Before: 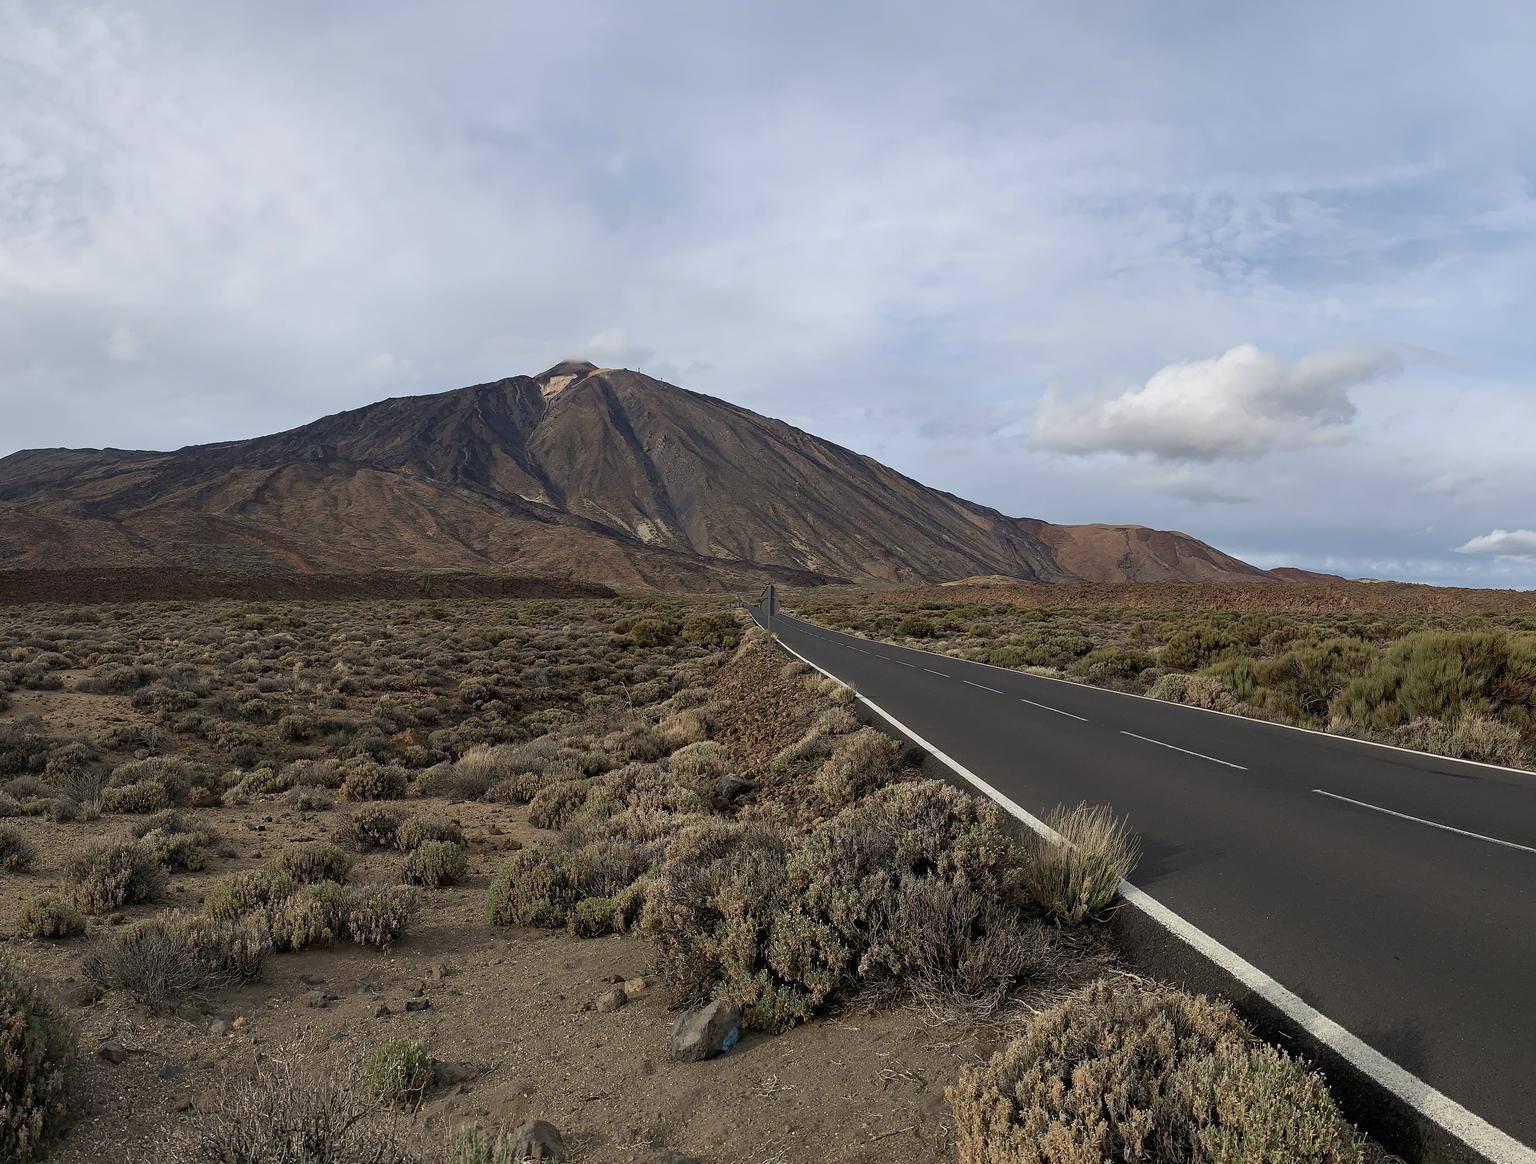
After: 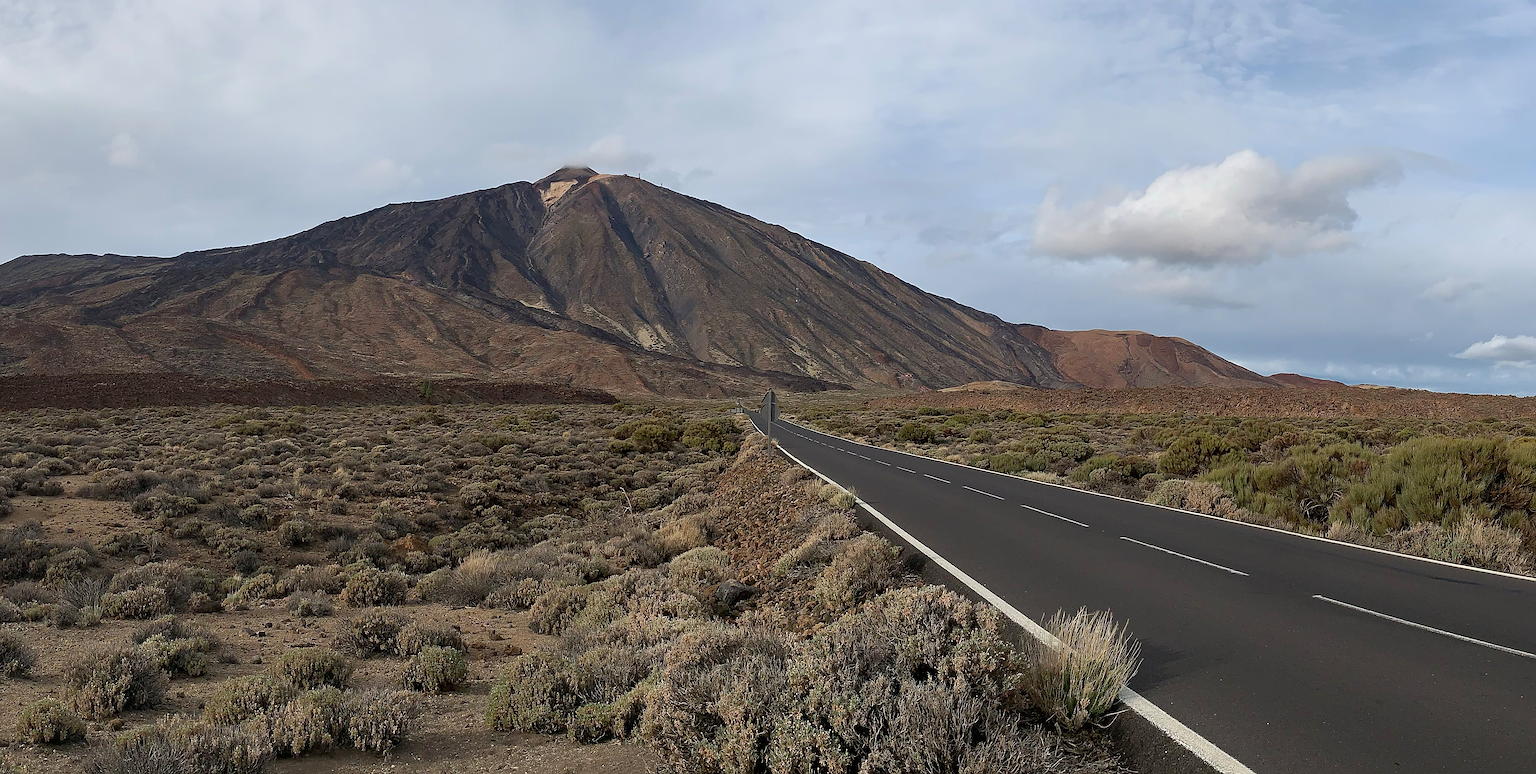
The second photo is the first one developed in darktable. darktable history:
sharpen: on, module defaults
crop: top 16.727%, bottom 16.727%
